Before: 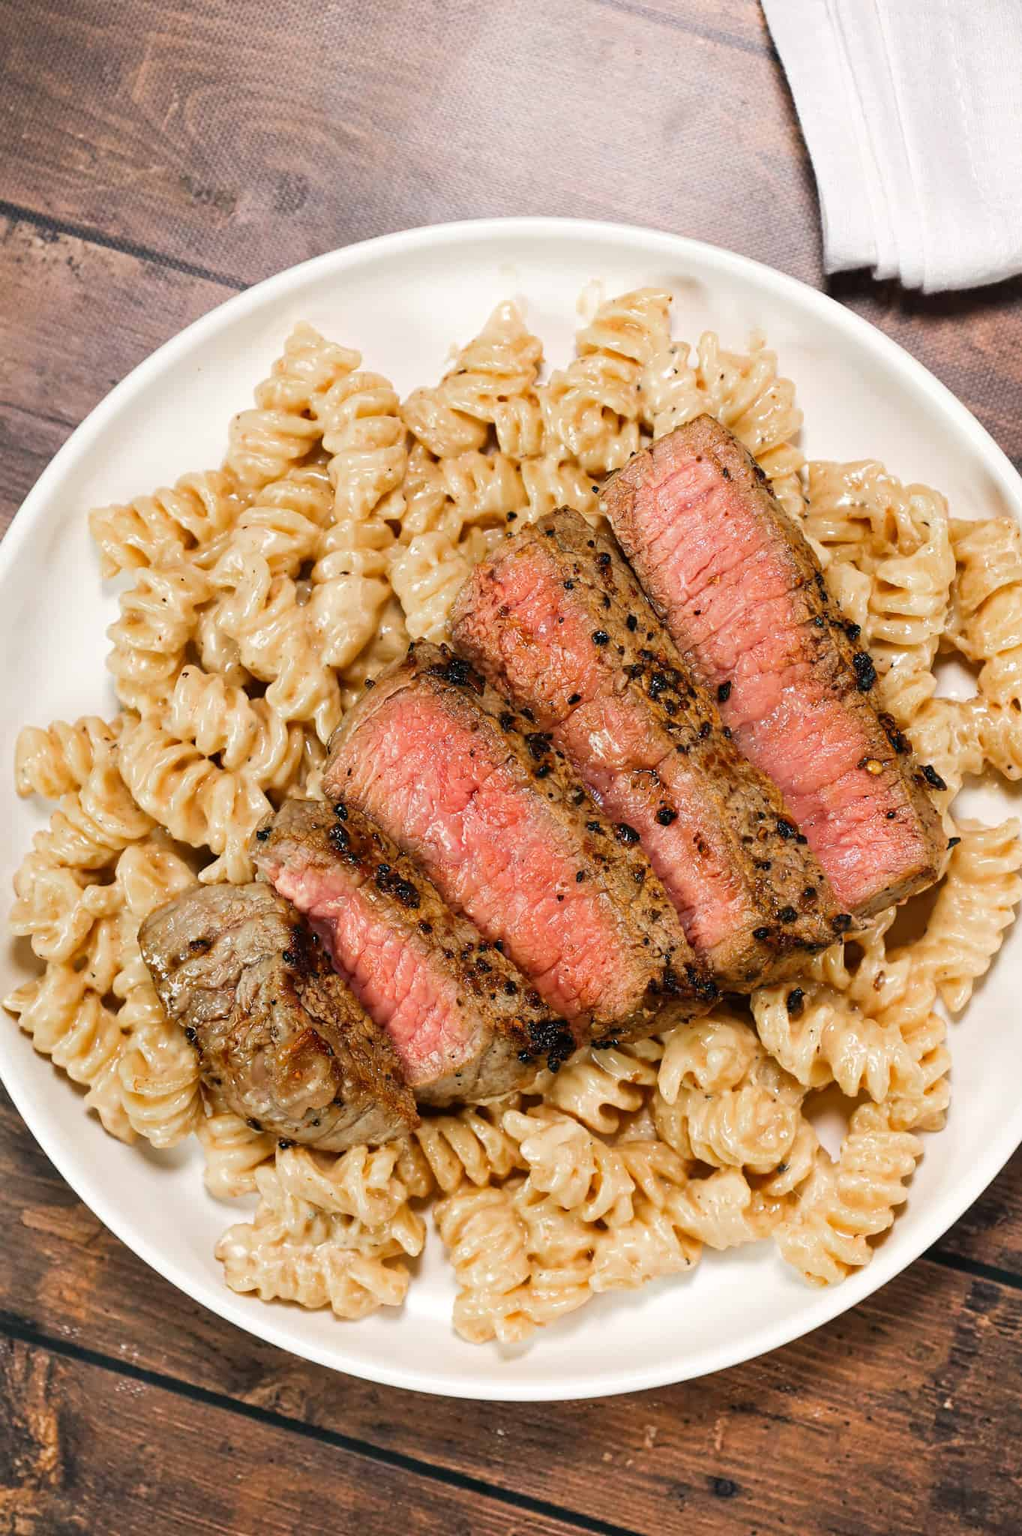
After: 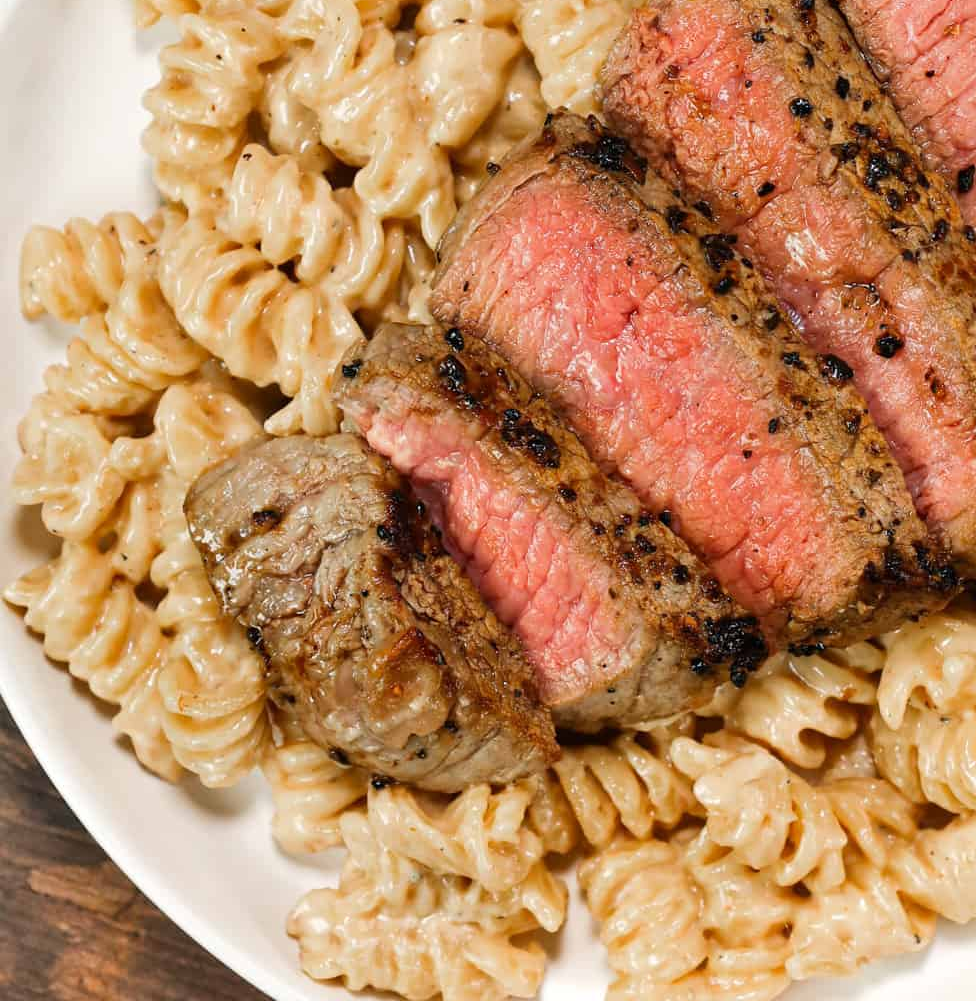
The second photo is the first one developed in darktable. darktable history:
crop: top 36.302%, right 28.378%, bottom 14.798%
